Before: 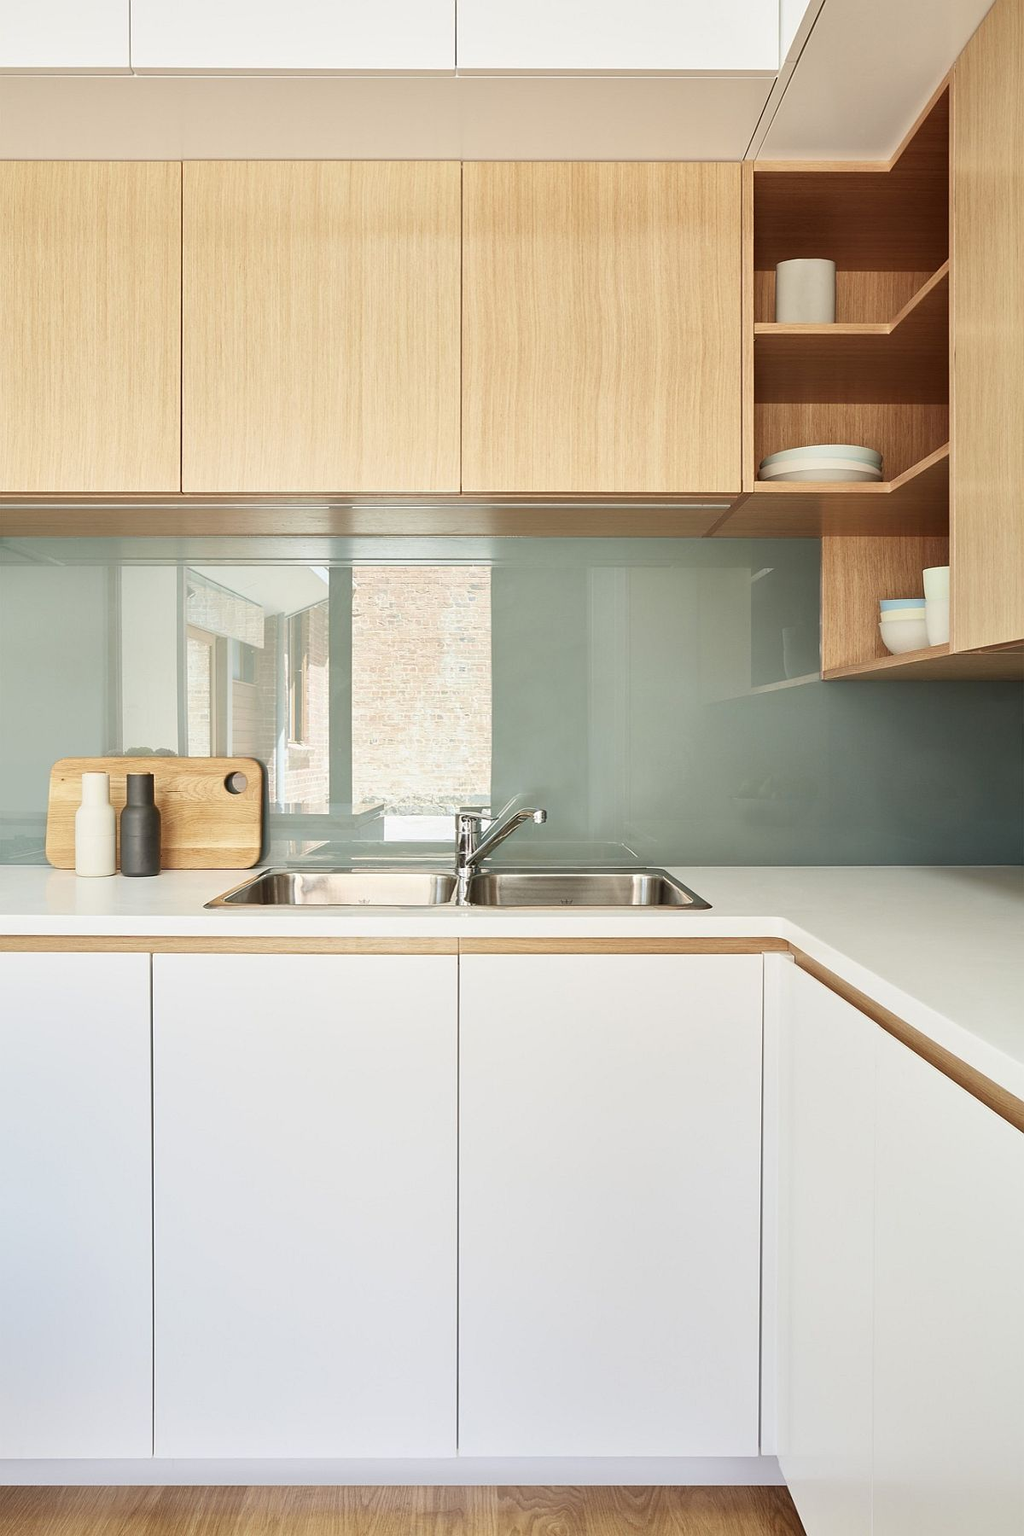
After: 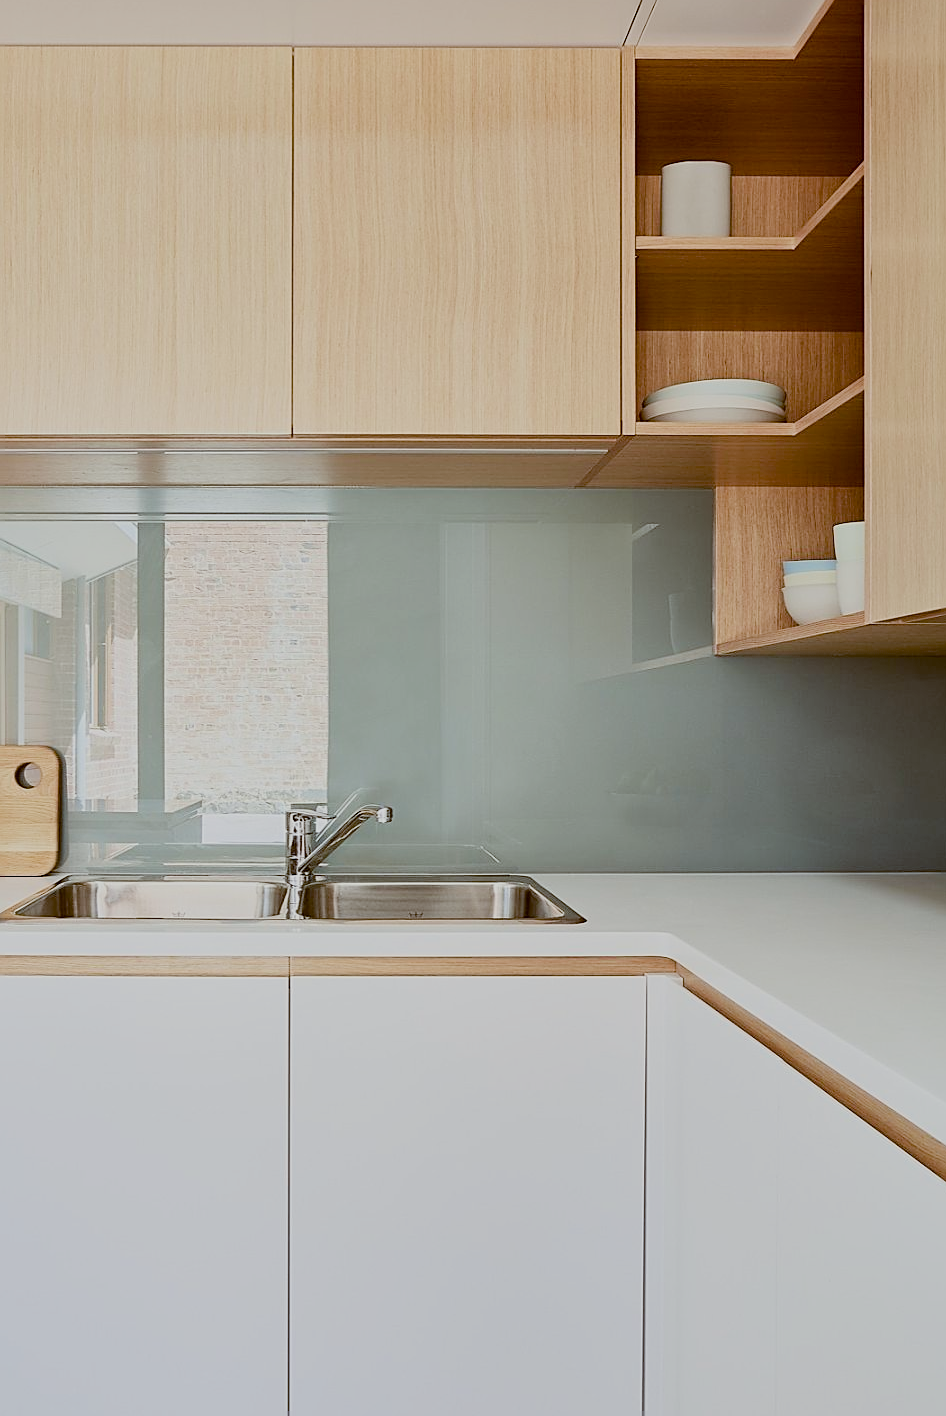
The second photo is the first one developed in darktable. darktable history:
crop and rotate: left 20.74%, top 7.912%, right 0.375%, bottom 13.378%
sharpen: on, module defaults
color balance: lift [1, 1.015, 1.004, 0.985], gamma [1, 0.958, 0.971, 1.042], gain [1, 0.956, 0.977, 1.044]
filmic rgb: black relative exposure -6.98 EV, white relative exposure 5.63 EV, hardness 2.86
